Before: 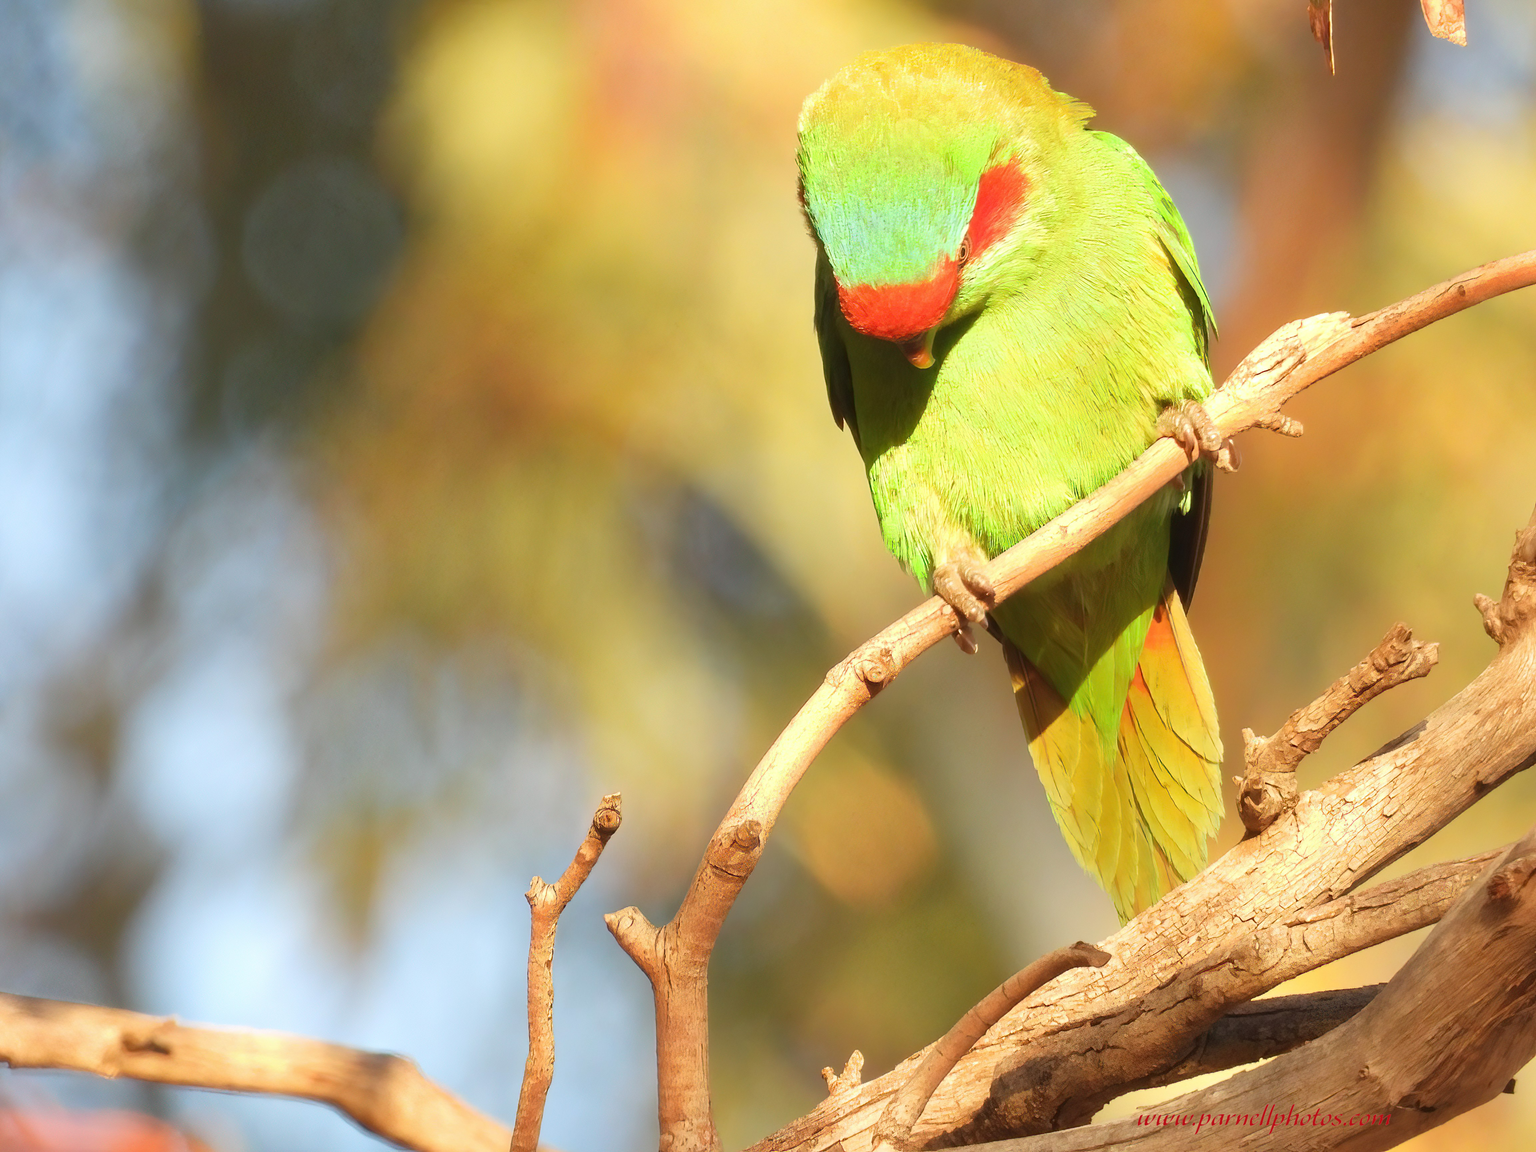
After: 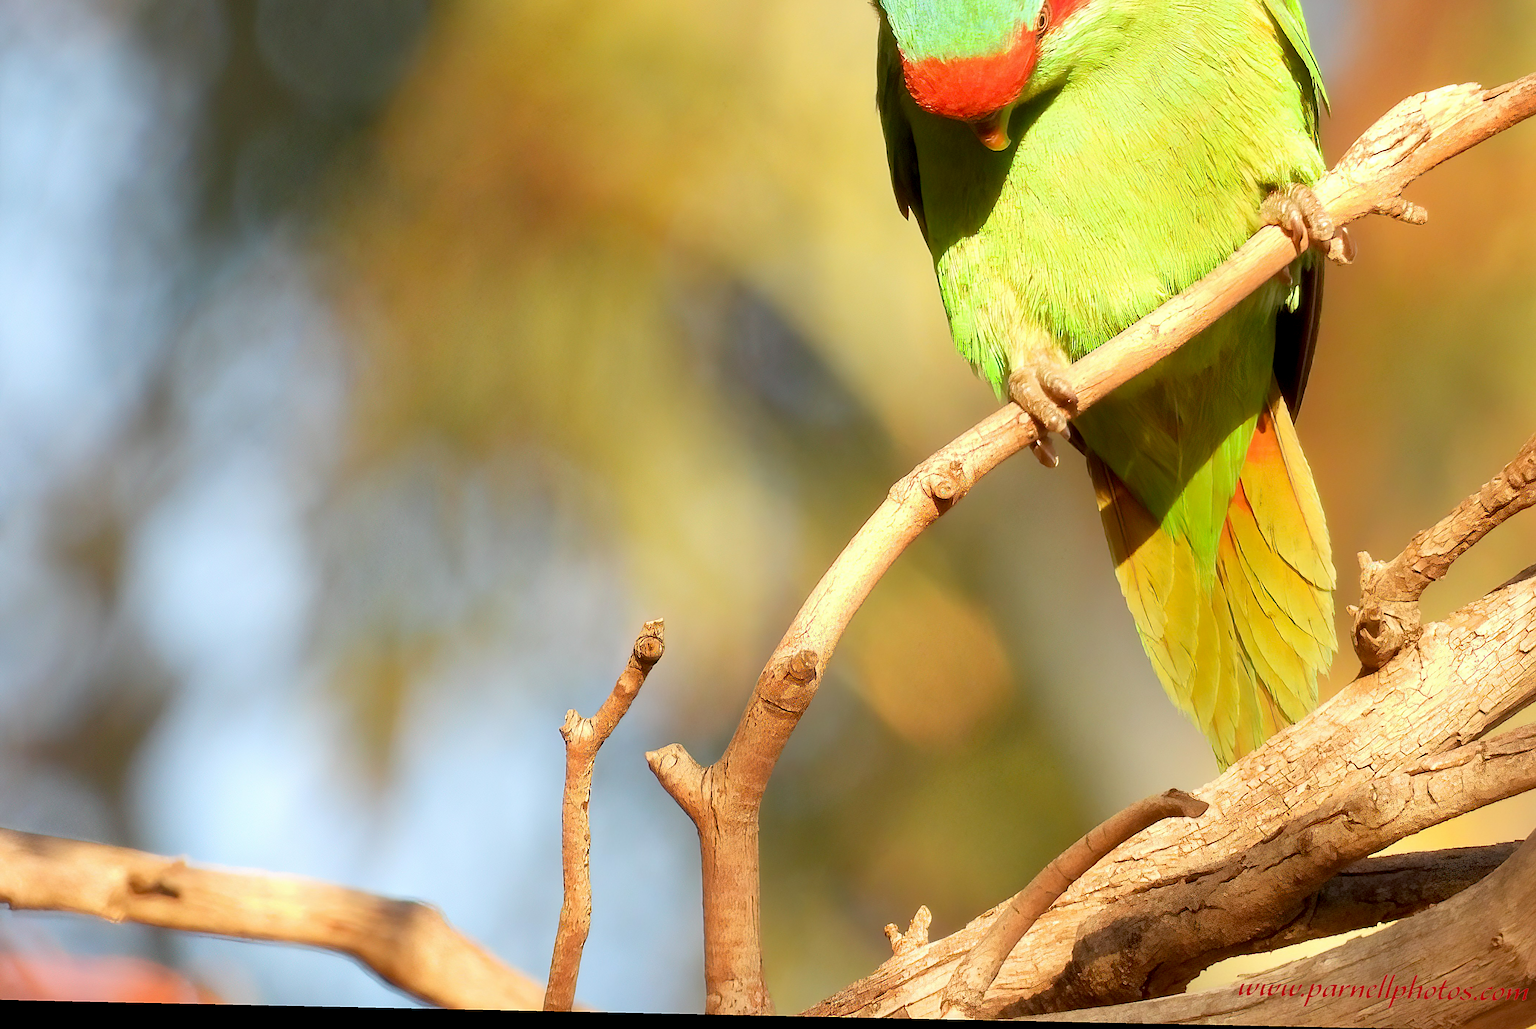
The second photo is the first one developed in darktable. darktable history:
white balance: emerald 1
crop: top 20.916%, right 9.437%, bottom 0.316%
sharpen: on, module defaults
exposure: black level correction 0.011, compensate highlight preservation false
rotate and perspective: lens shift (horizontal) -0.055, automatic cropping off
